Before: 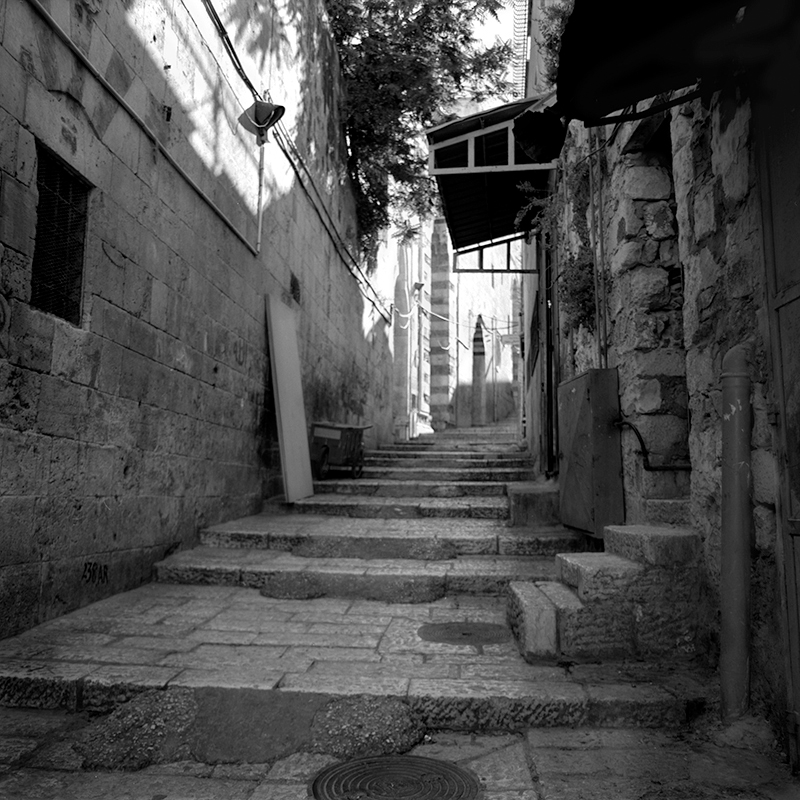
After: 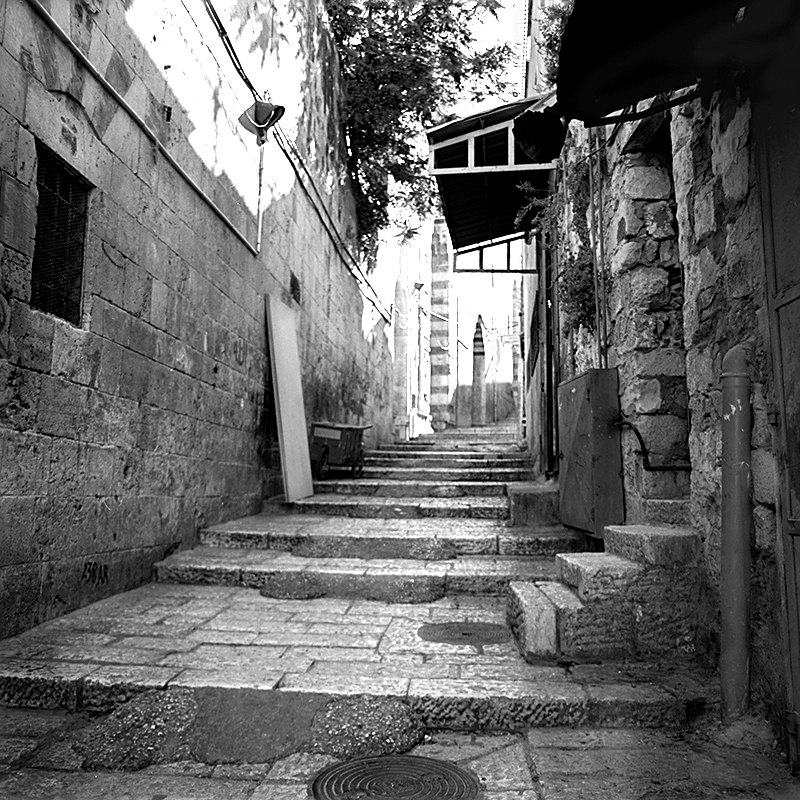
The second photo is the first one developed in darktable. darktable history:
color balance rgb: linear chroma grading › shadows -10%, linear chroma grading › global chroma 20%, perceptual saturation grading › global saturation 15%, perceptual brilliance grading › global brilliance 30%, perceptual brilliance grading › highlights 12%, perceptual brilliance grading › mid-tones 24%, global vibrance 20%
sharpen: on, module defaults
